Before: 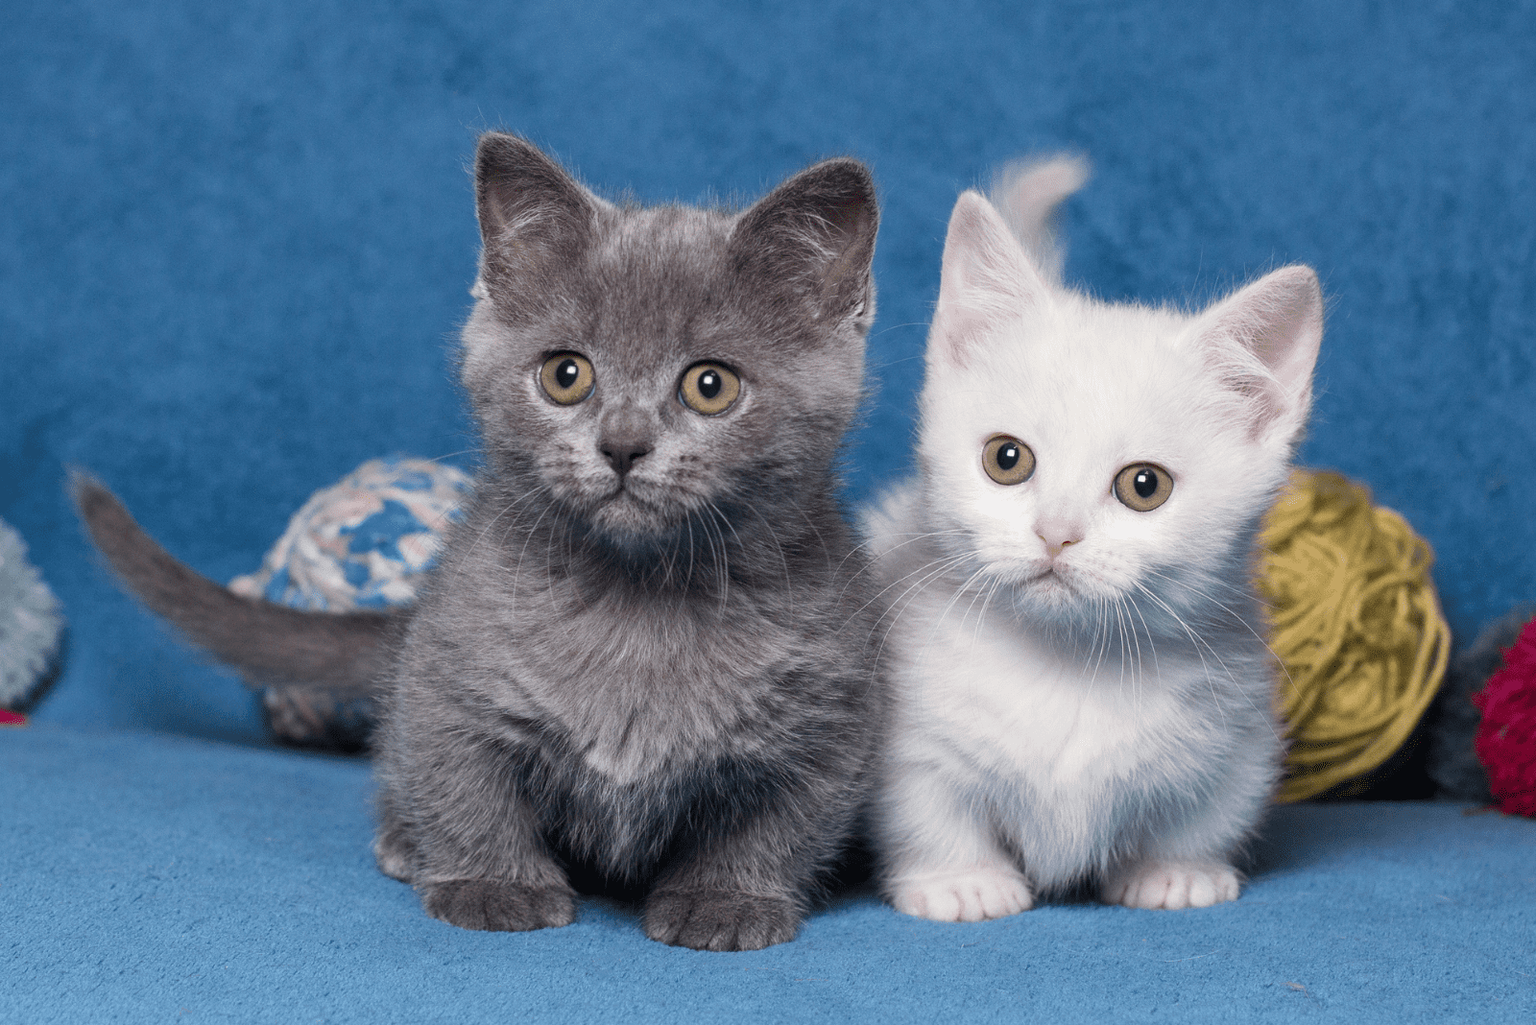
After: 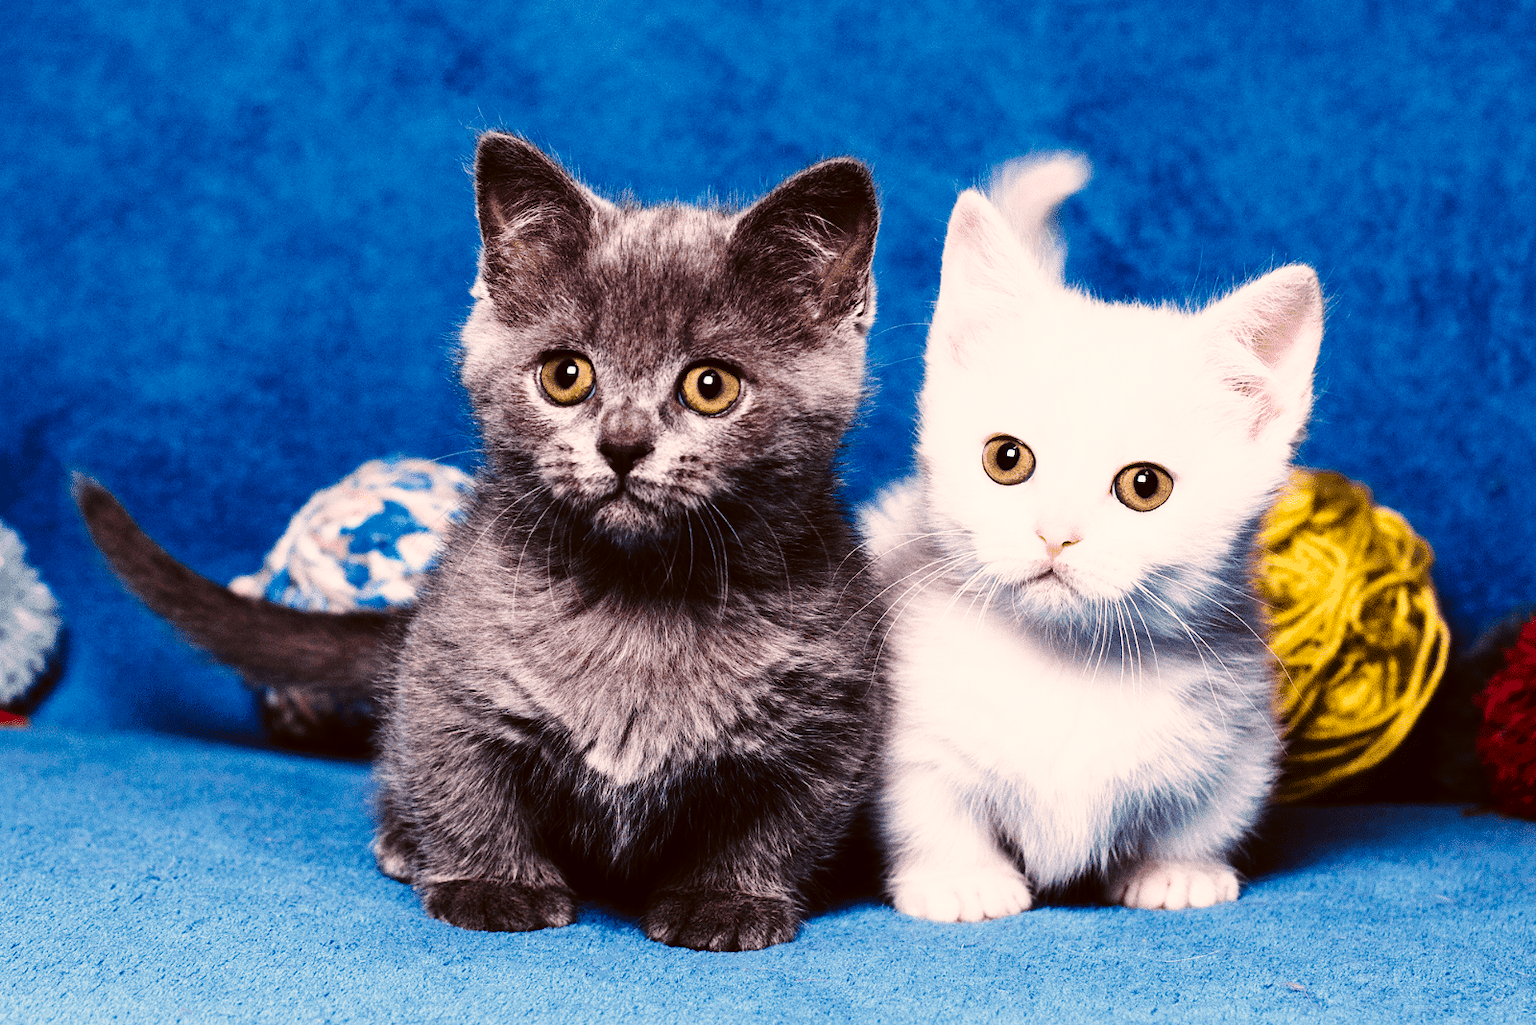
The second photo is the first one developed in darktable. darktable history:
color correction: highlights a* 6.69, highlights b* 8.09, shadows a* 6.32, shadows b* 7.12, saturation 0.93
base curve: preserve colors none
tone curve: curves: ch0 [(0, 0) (0.003, 0.005) (0.011, 0.008) (0.025, 0.01) (0.044, 0.014) (0.069, 0.017) (0.1, 0.022) (0.136, 0.028) (0.177, 0.037) (0.224, 0.049) (0.277, 0.091) (0.335, 0.168) (0.399, 0.292) (0.468, 0.463) (0.543, 0.637) (0.623, 0.792) (0.709, 0.903) (0.801, 0.963) (0.898, 0.985) (1, 1)], preserve colors none
